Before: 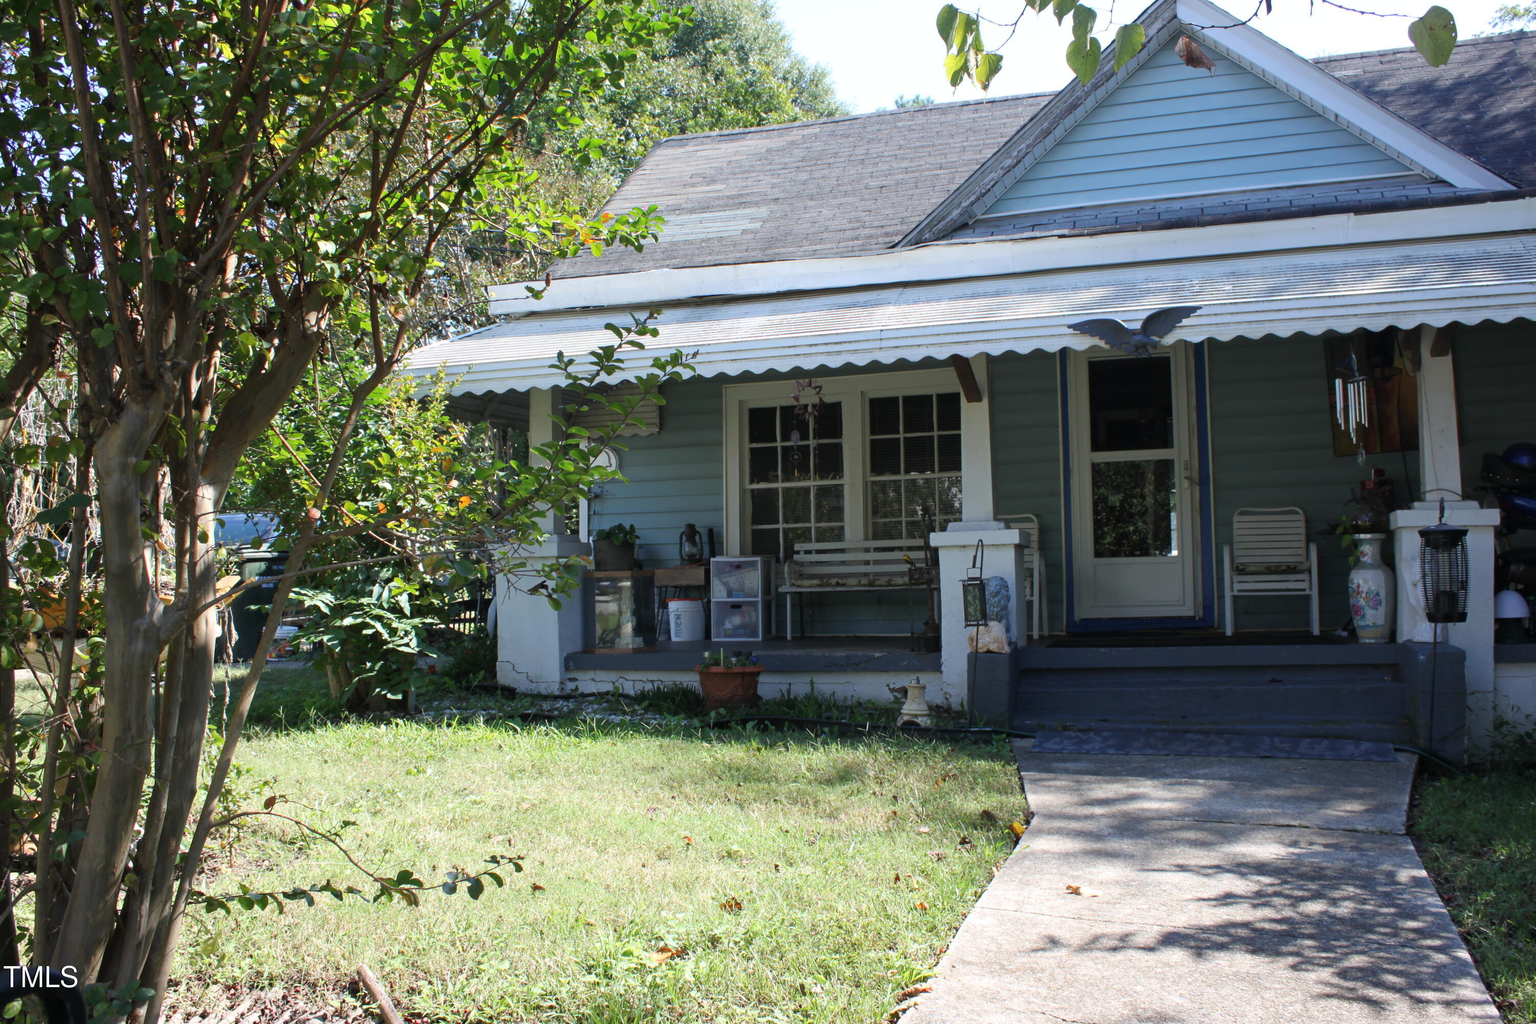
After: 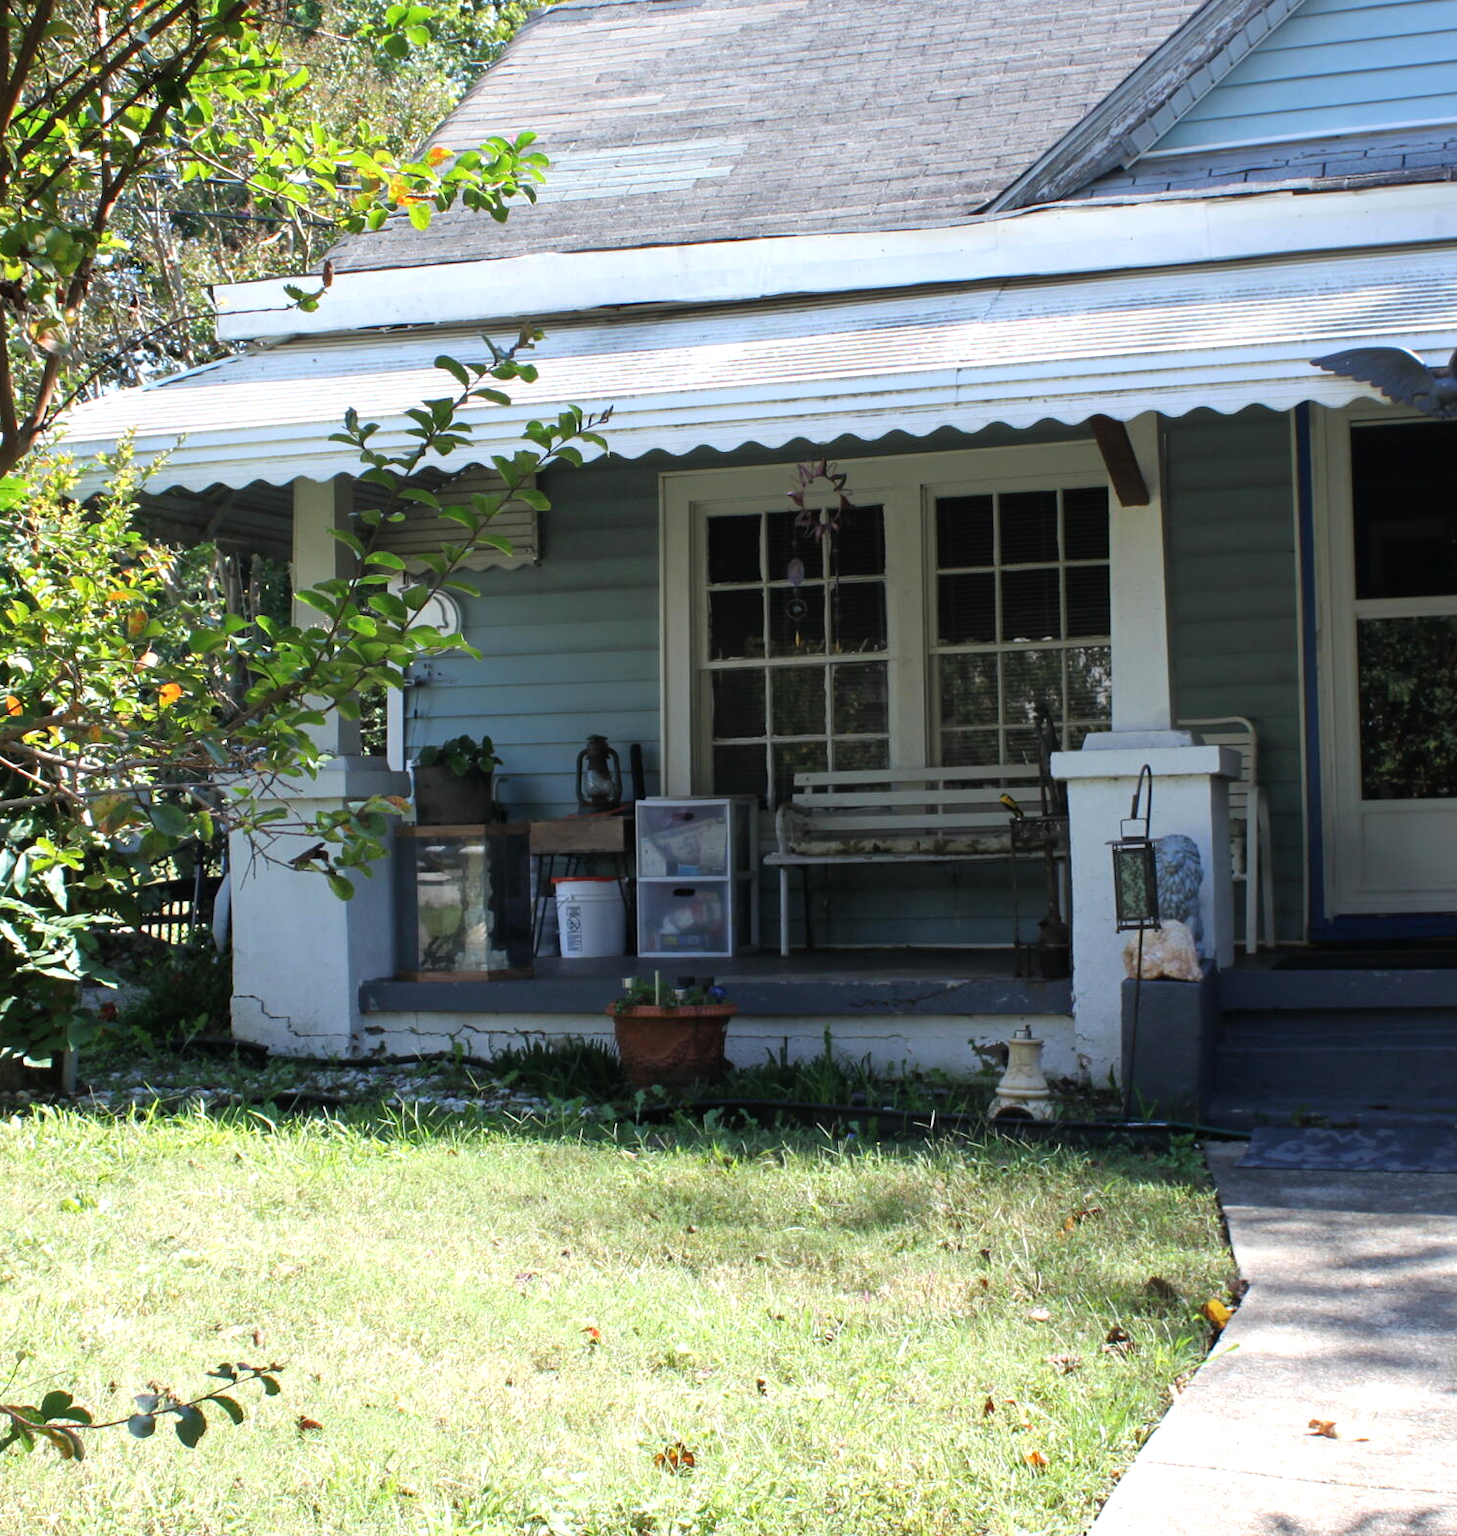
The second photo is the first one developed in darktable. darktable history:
tone equalizer: -8 EV -0.426 EV, -7 EV -0.381 EV, -6 EV -0.314 EV, -5 EV -0.245 EV, -3 EV 0.221 EV, -2 EV 0.36 EV, -1 EV 0.391 EV, +0 EV 0.416 EV
crop and rotate: angle 0.017°, left 24.398%, top 13.208%, right 25.428%, bottom 7.472%
exposure: exposure -0.07 EV, compensate exposure bias true, compensate highlight preservation false
